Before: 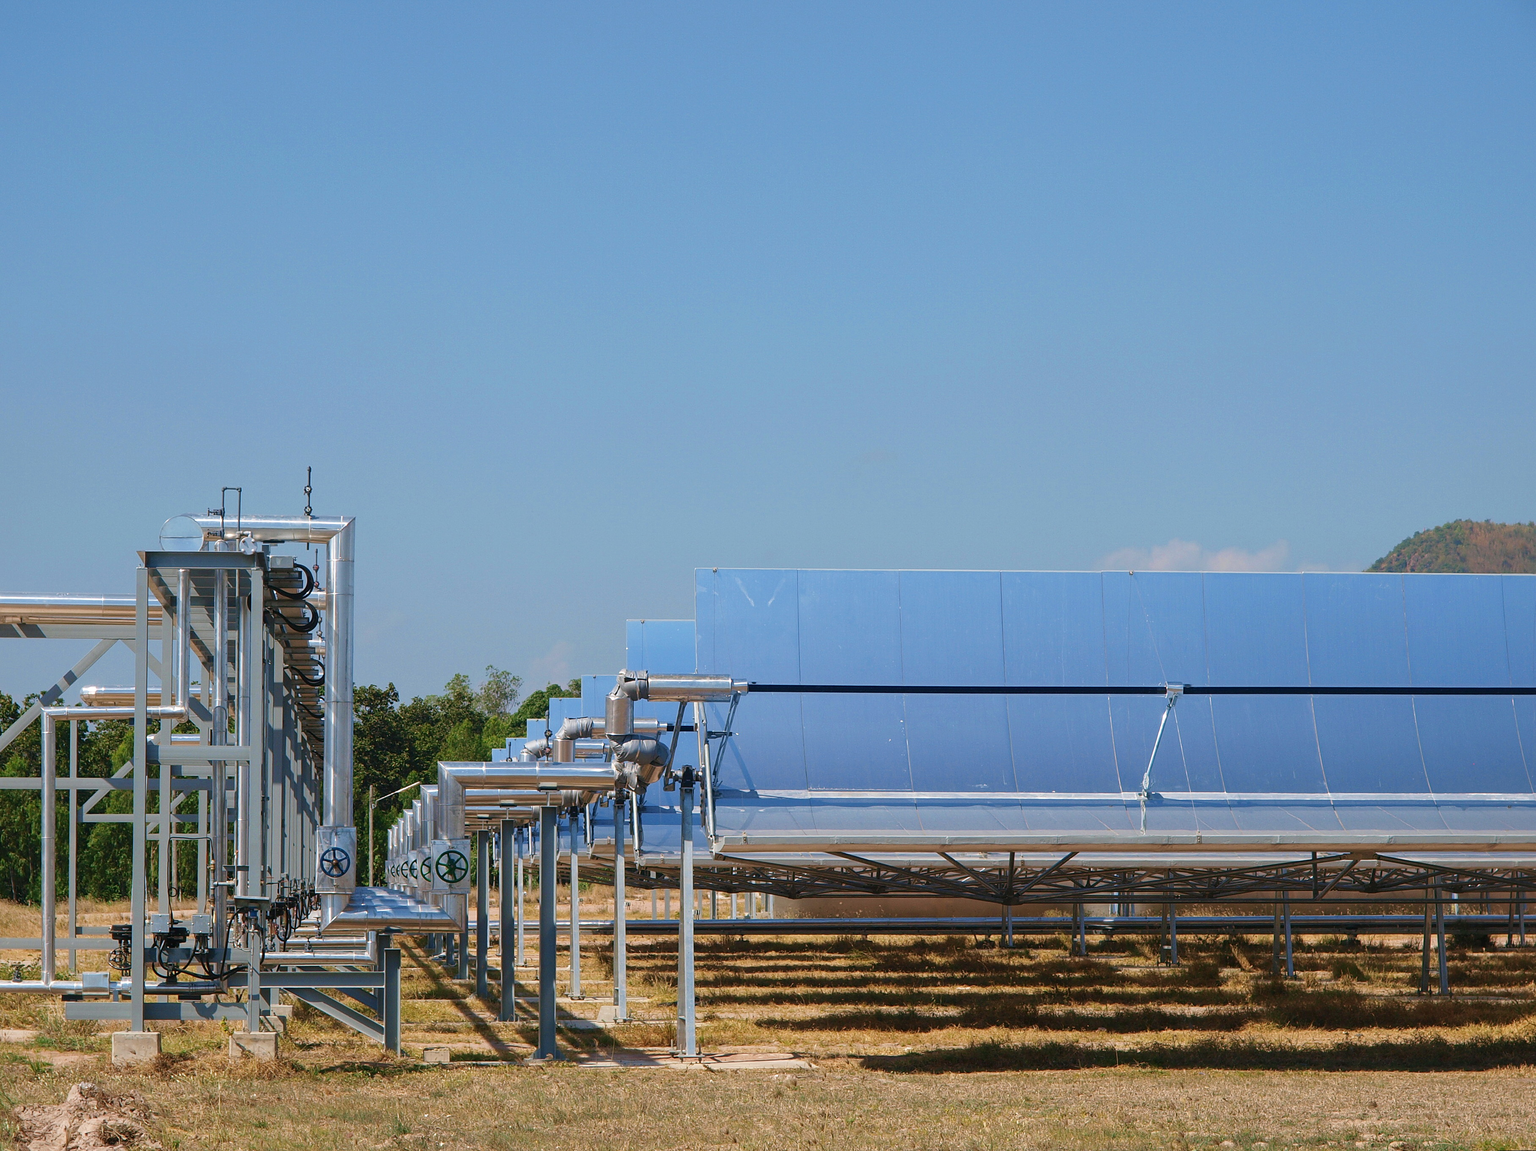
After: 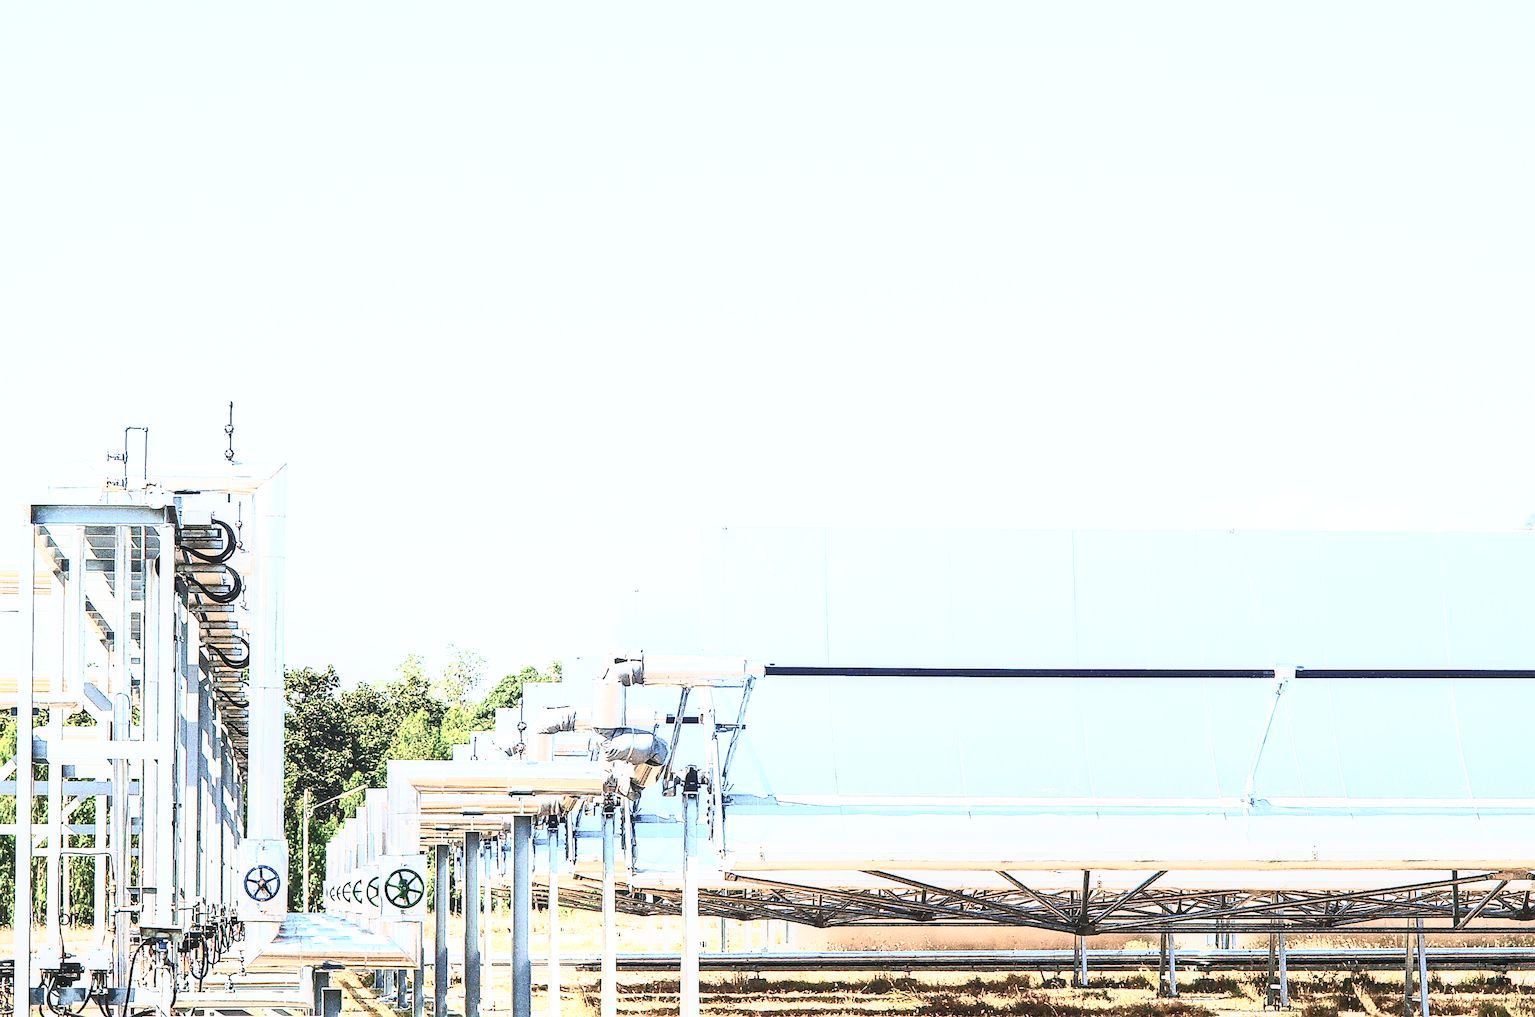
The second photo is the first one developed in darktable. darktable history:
contrast brightness saturation: contrast 0.572, brightness 0.565, saturation -0.337
exposure: black level correction 0, exposure 0.89 EV, compensate exposure bias true, compensate highlight preservation false
base curve: curves: ch0 [(0, 0) (0.007, 0.004) (0.027, 0.03) (0.046, 0.07) (0.207, 0.54) (0.442, 0.872) (0.673, 0.972) (1, 1)], preserve colors none
crop: left 7.849%, top 11.962%, right 10.026%, bottom 15.464%
sharpen: on, module defaults
local contrast: detail 130%
